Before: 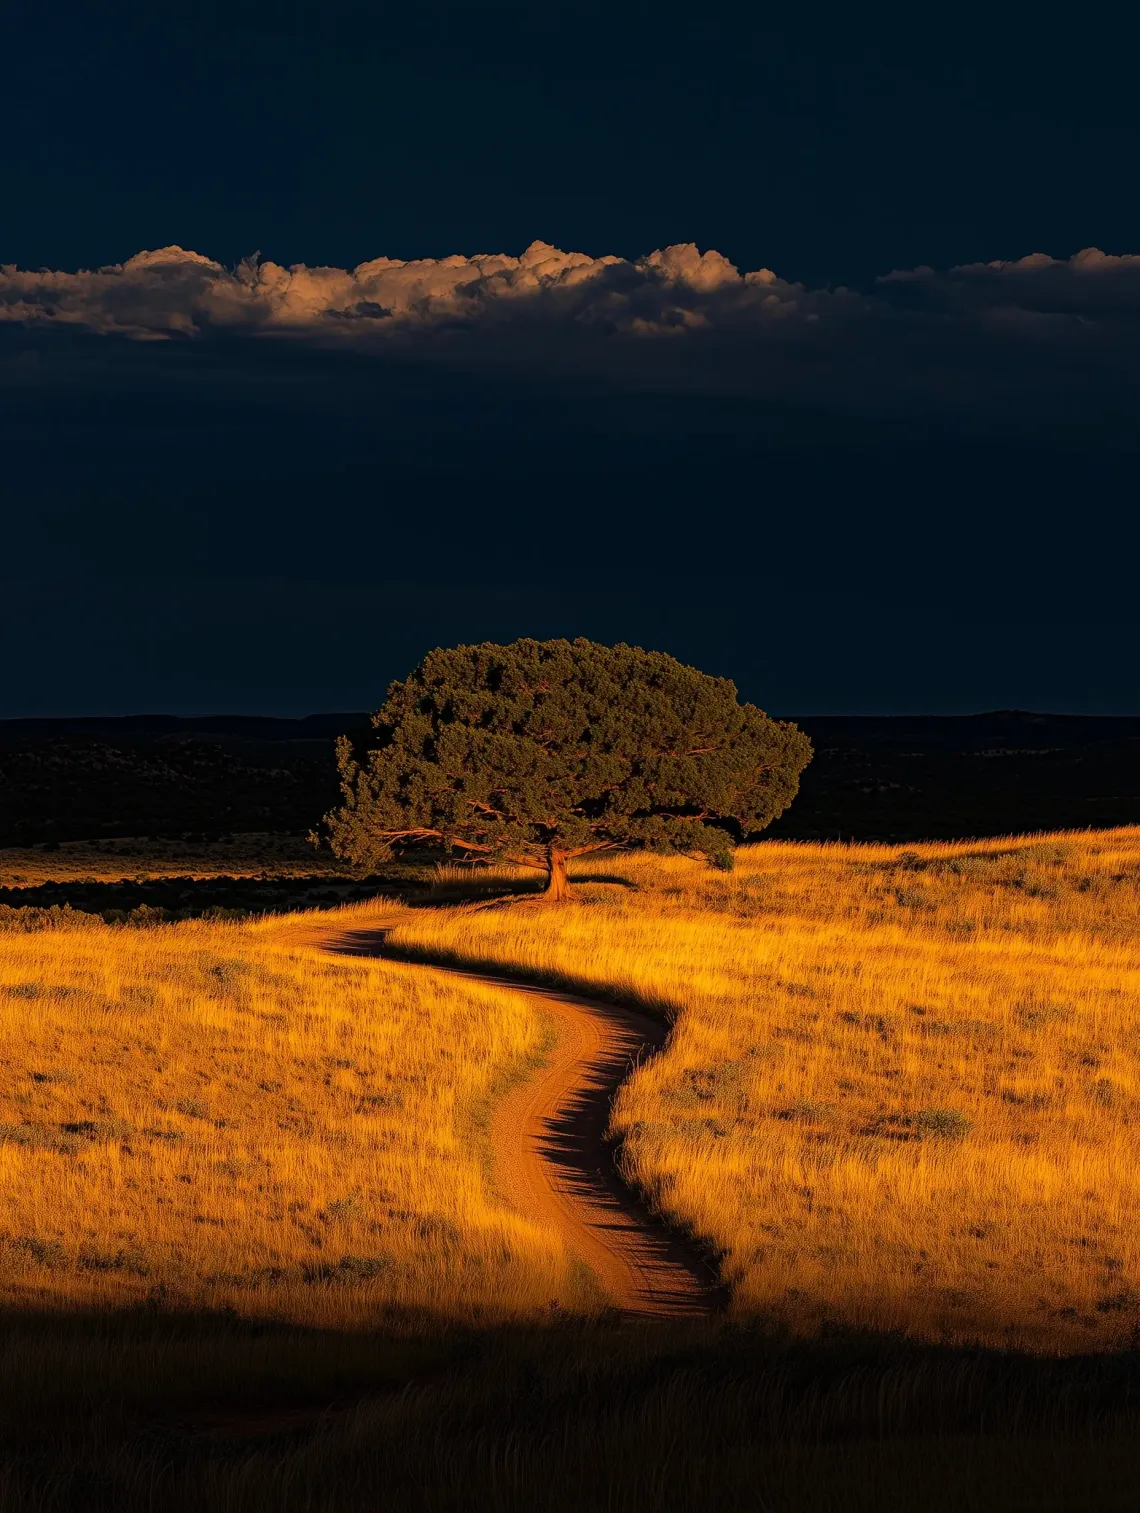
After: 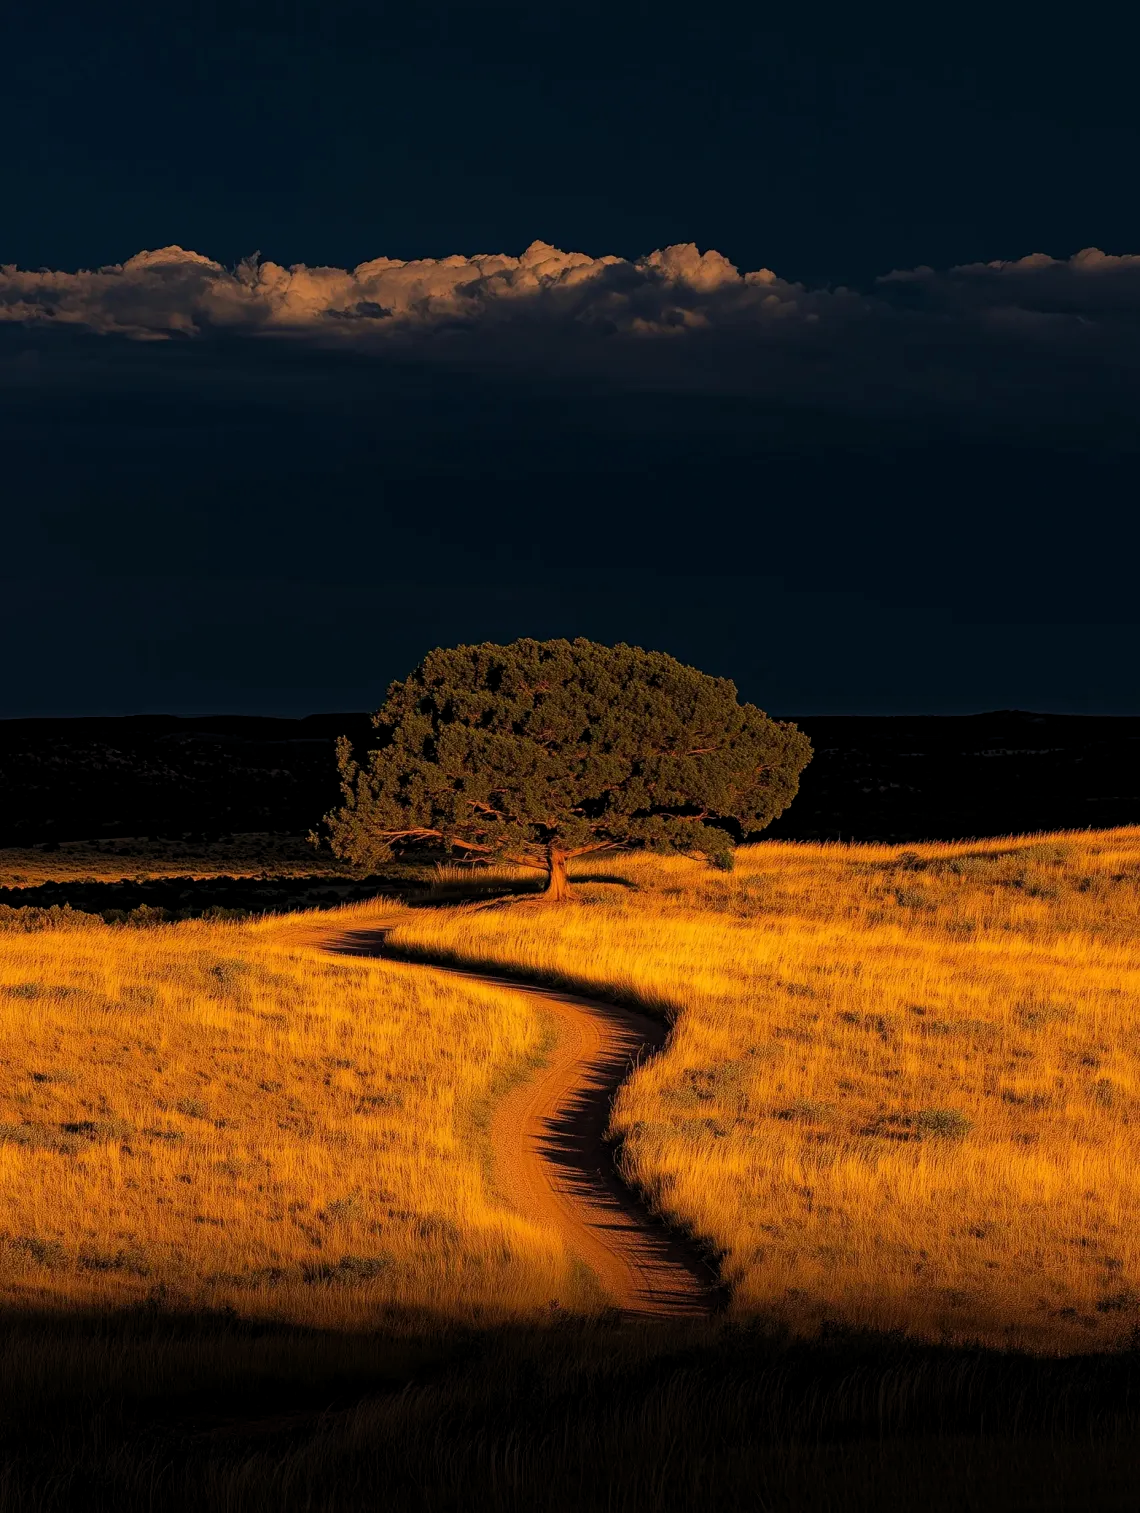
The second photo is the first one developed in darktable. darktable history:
levels: levels [0.016, 0.5, 0.996]
